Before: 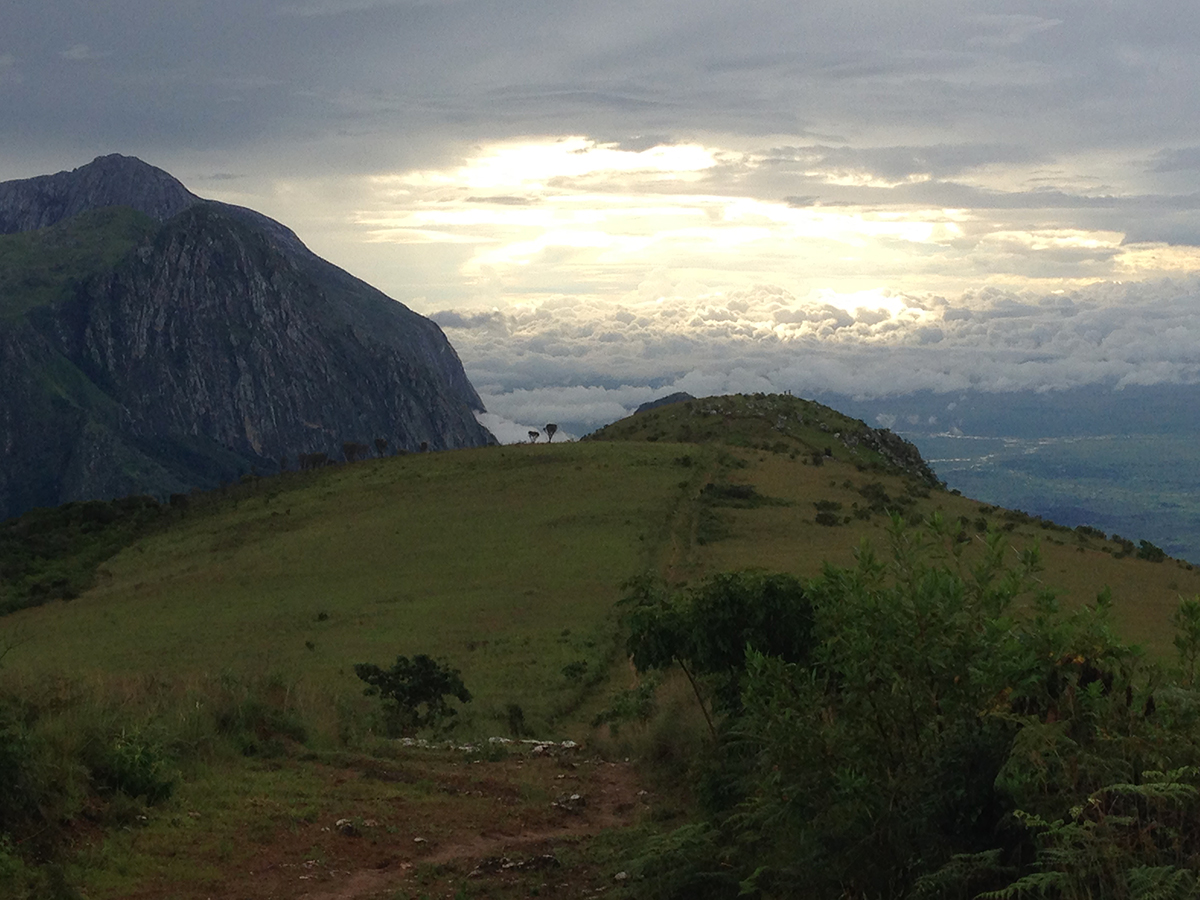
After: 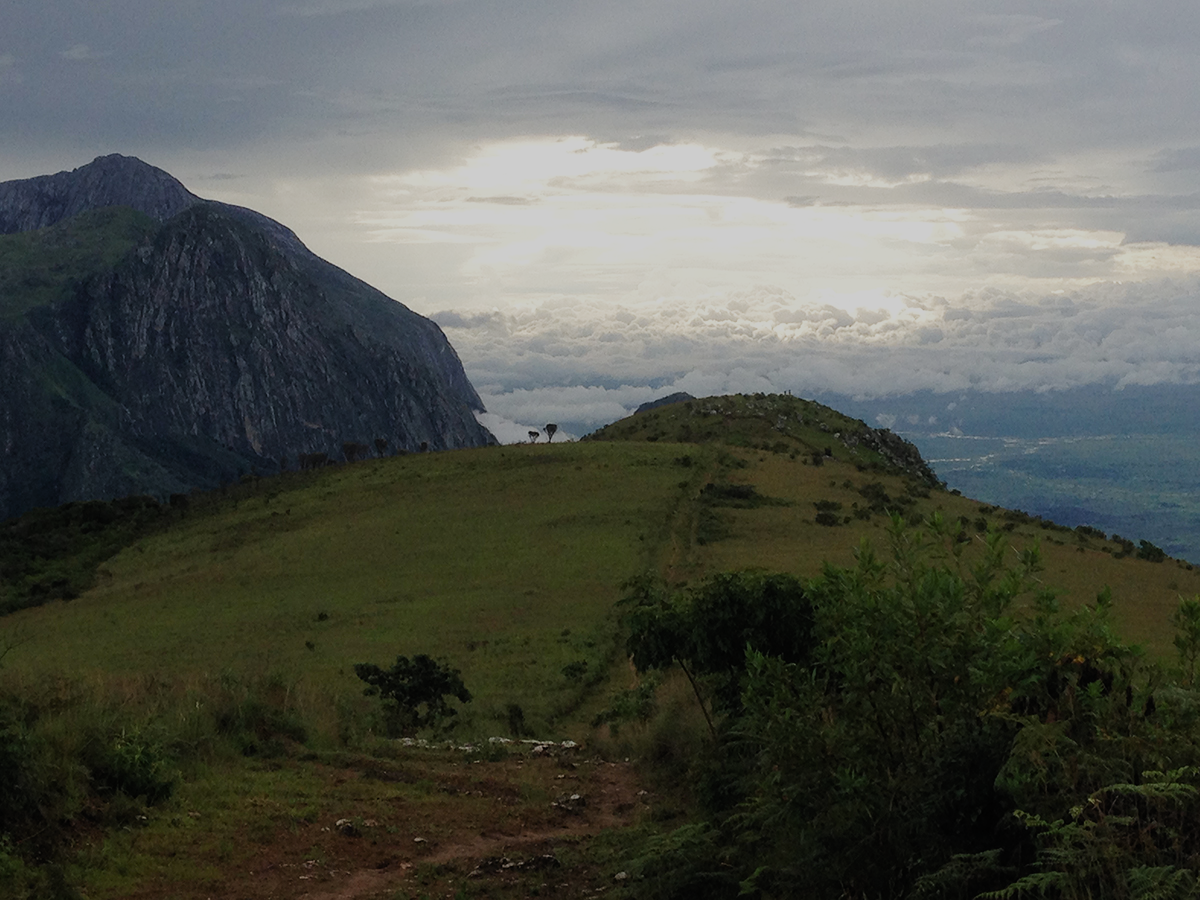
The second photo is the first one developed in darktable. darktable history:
filmic rgb: black relative exposure -7.65 EV, white relative exposure 4.56 EV, hardness 3.61, preserve chrominance no, color science v5 (2021), contrast in shadows safe, contrast in highlights safe
